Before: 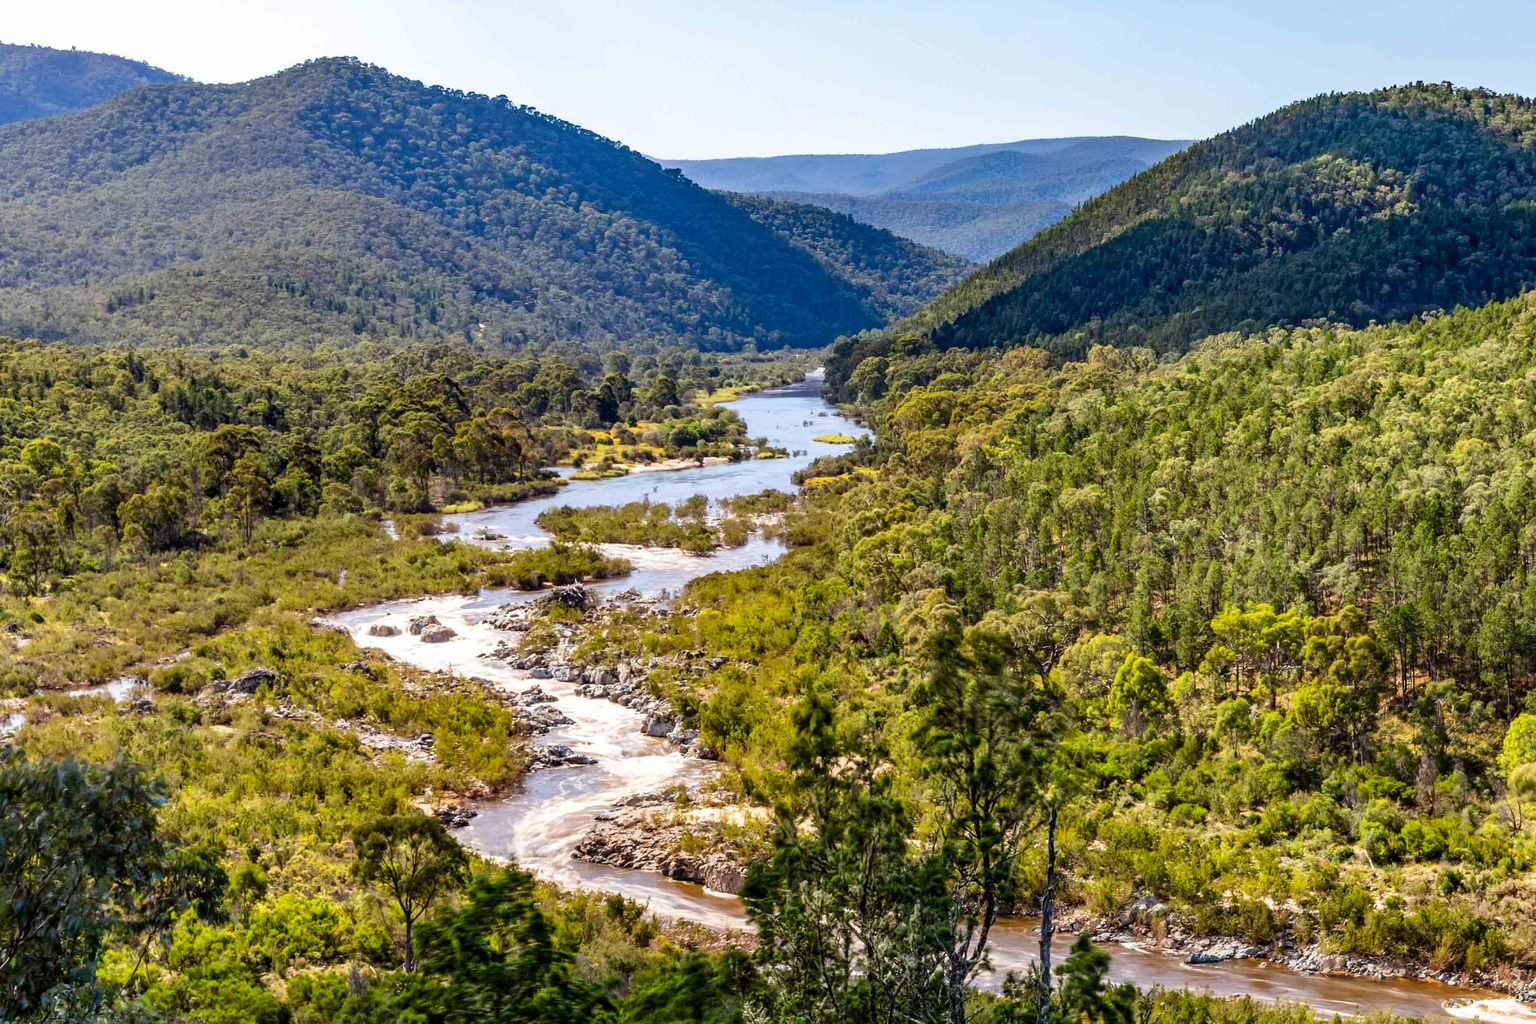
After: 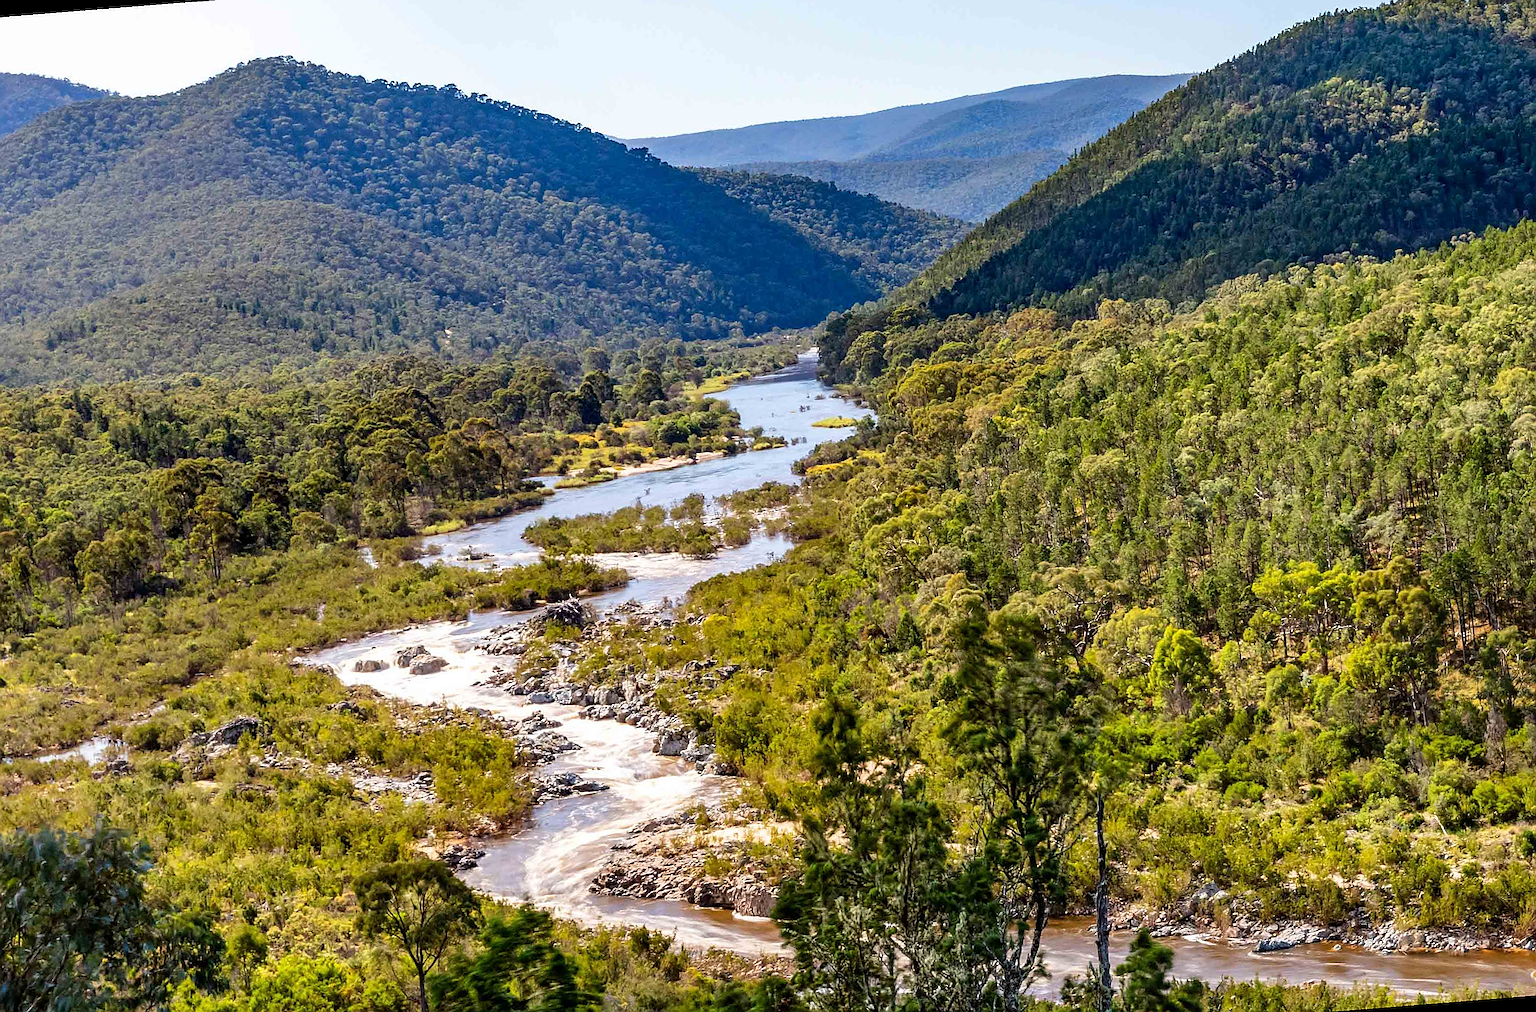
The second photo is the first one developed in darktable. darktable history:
sharpen: radius 1.4, amount 1.25, threshold 0.7
rotate and perspective: rotation -4.57°, crop left 0.054, crop right 0.944, crop top 0.087, crop bottom 0.914
